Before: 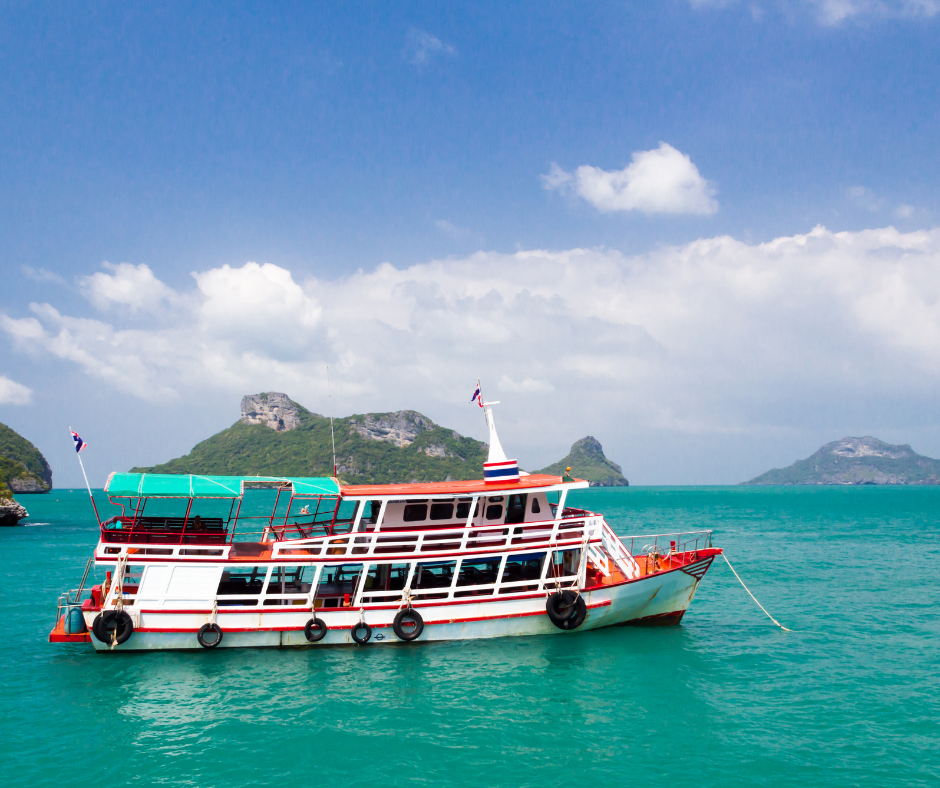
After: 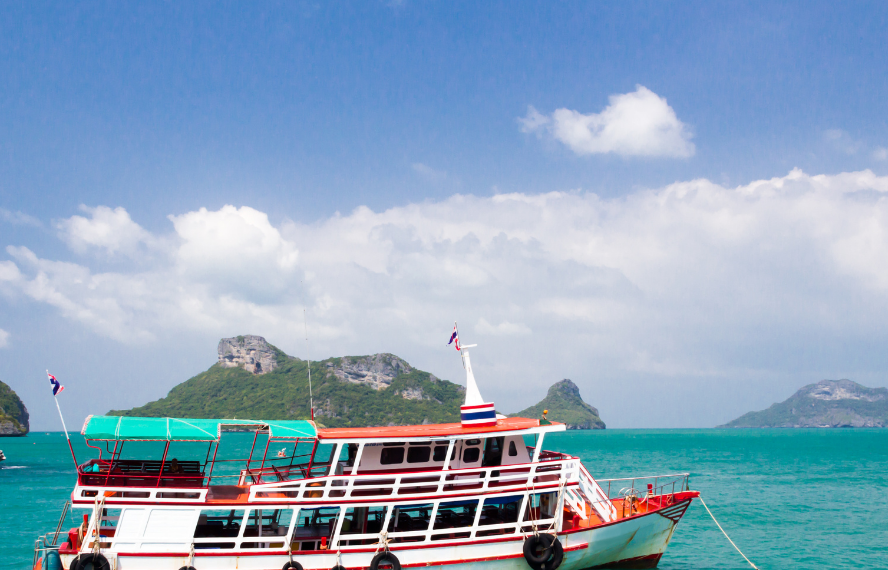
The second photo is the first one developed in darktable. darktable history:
crop: left 2.479%, top 7.35%, right 3.022%, bottom 20.301%
